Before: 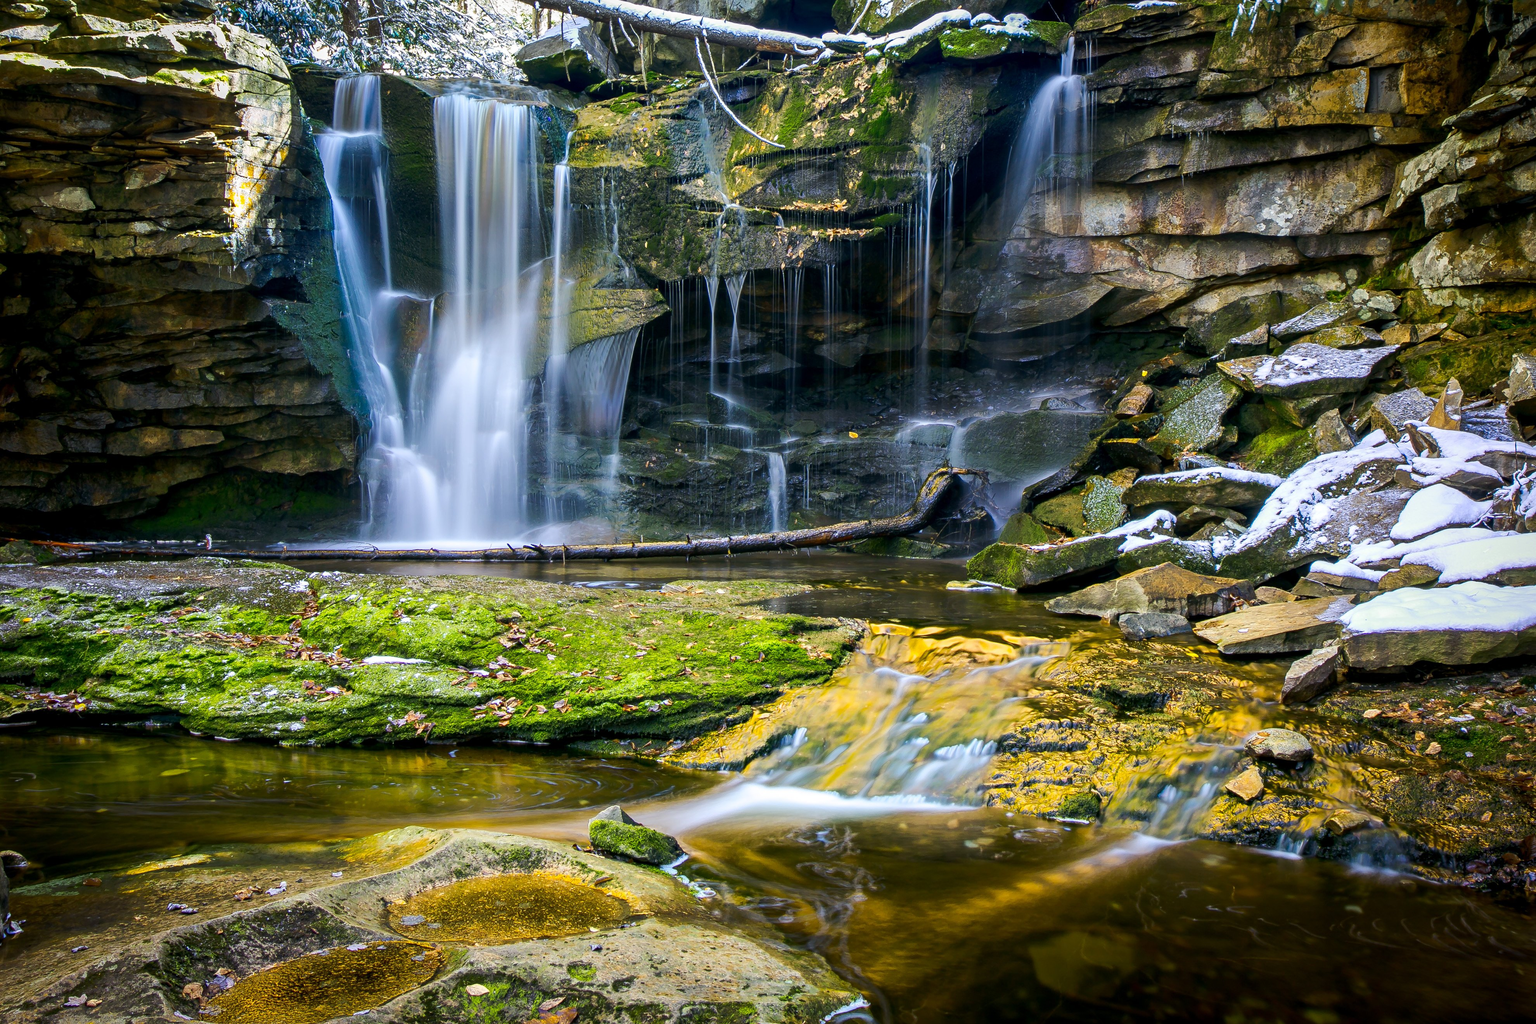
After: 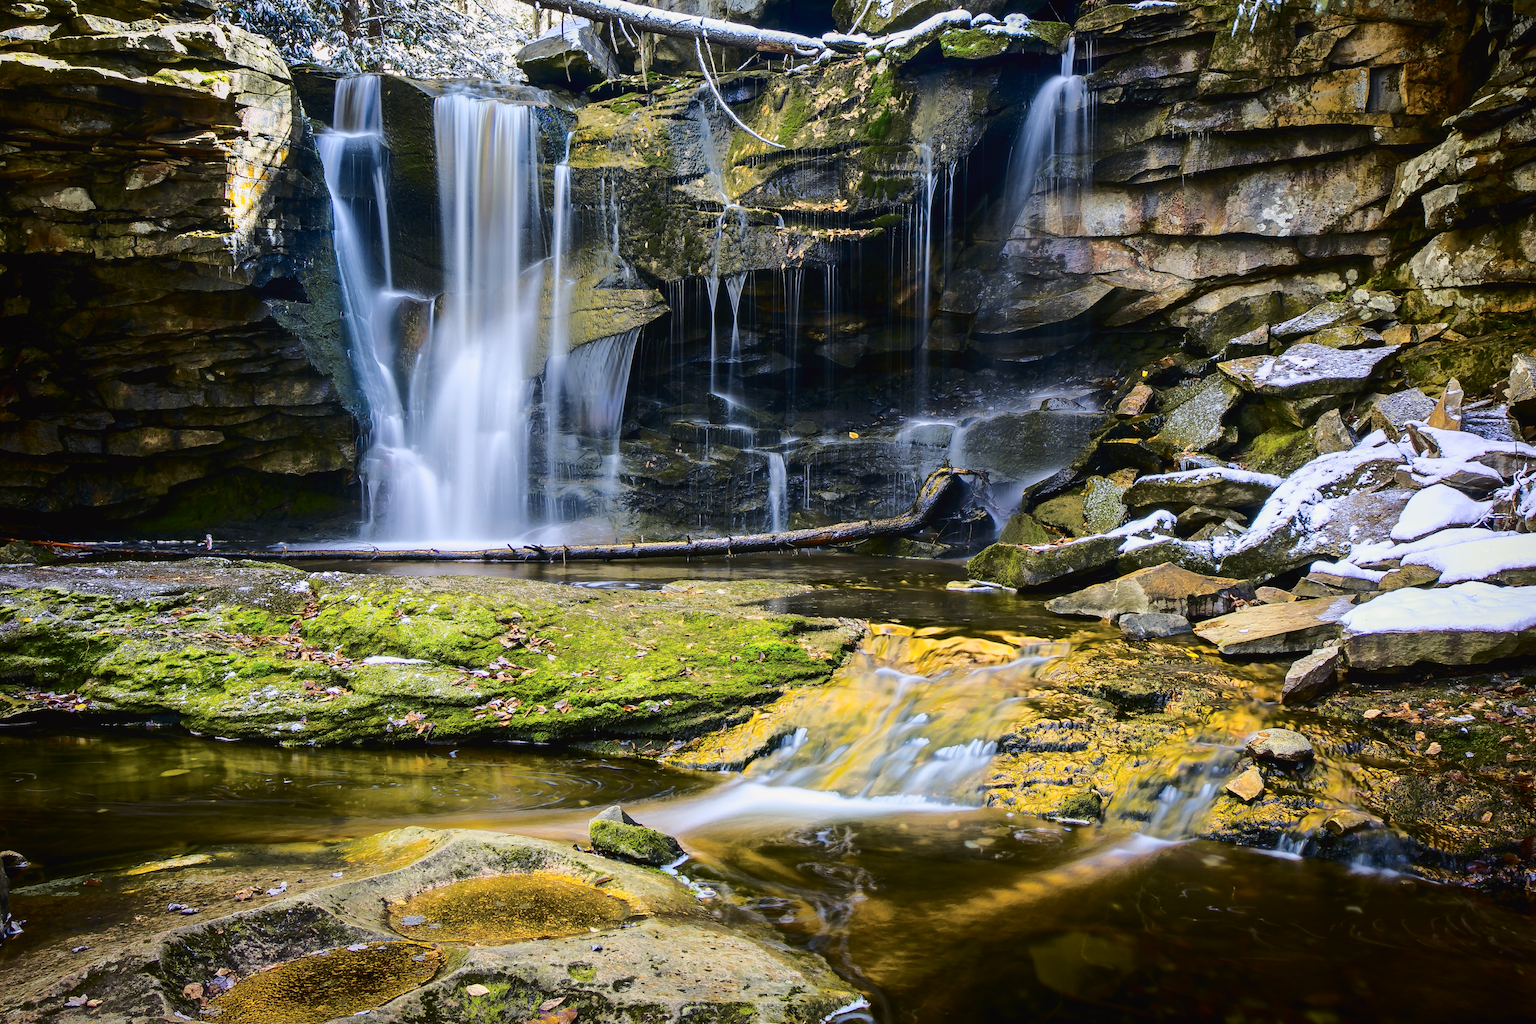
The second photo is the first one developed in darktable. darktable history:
tone curve: curves: ch0 [(0.003, 0.015) (0.104, 0.07) (0.239, 0.201) (0.327, 0.317) (0.401, 0.443) (0.495, 0.55) (0.65, 0.68) (0.832, 0.858) (1, 0.977)]; ch1 [(0, 0) (0.161, 0.092) (0.35, 0.33) (0.379, 0.401) (0.447, 0.476) (0.495, 0.499) (0.515, 0.518) (0.55, 0.557) (0.621, 0.615) (0.718, 0.734) (1, 1)]; ch2 [(0, 0) (0.359, 0.372) (0.437, 0.437) (0.502, 0.501) (0.534, 0.537) (0.599, 0.586) (1, 1)], color space Lab, independent channels
local contrast: mode bilateral grid, contrast 99, coarseness 99, detail 90%, midtone range 0.2
